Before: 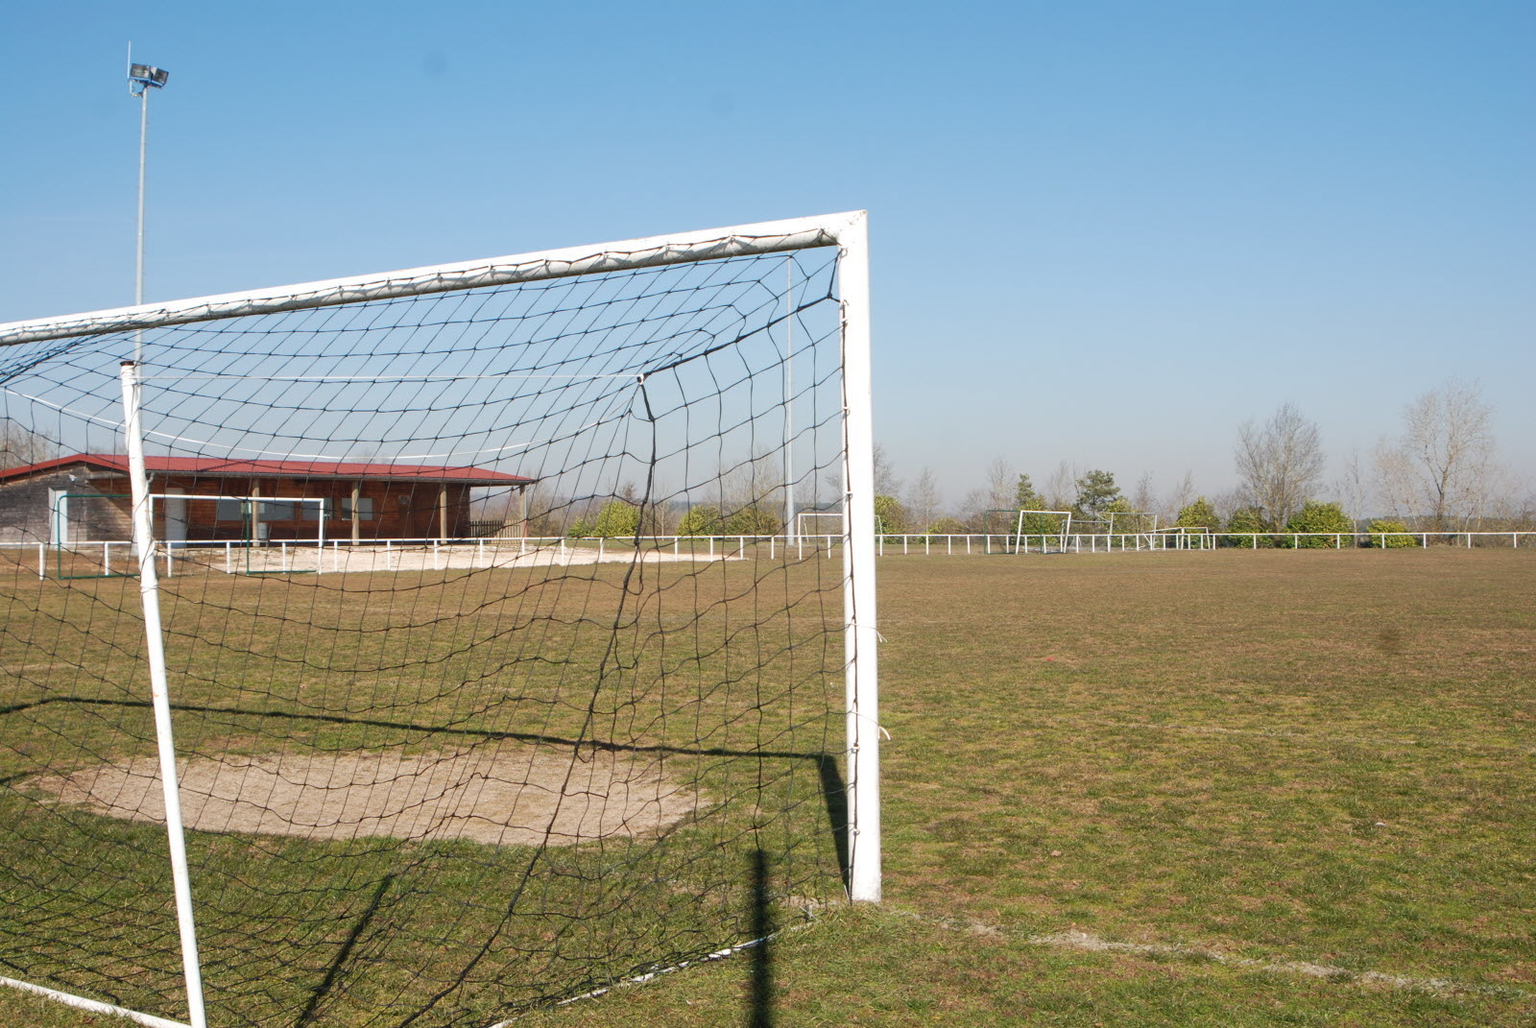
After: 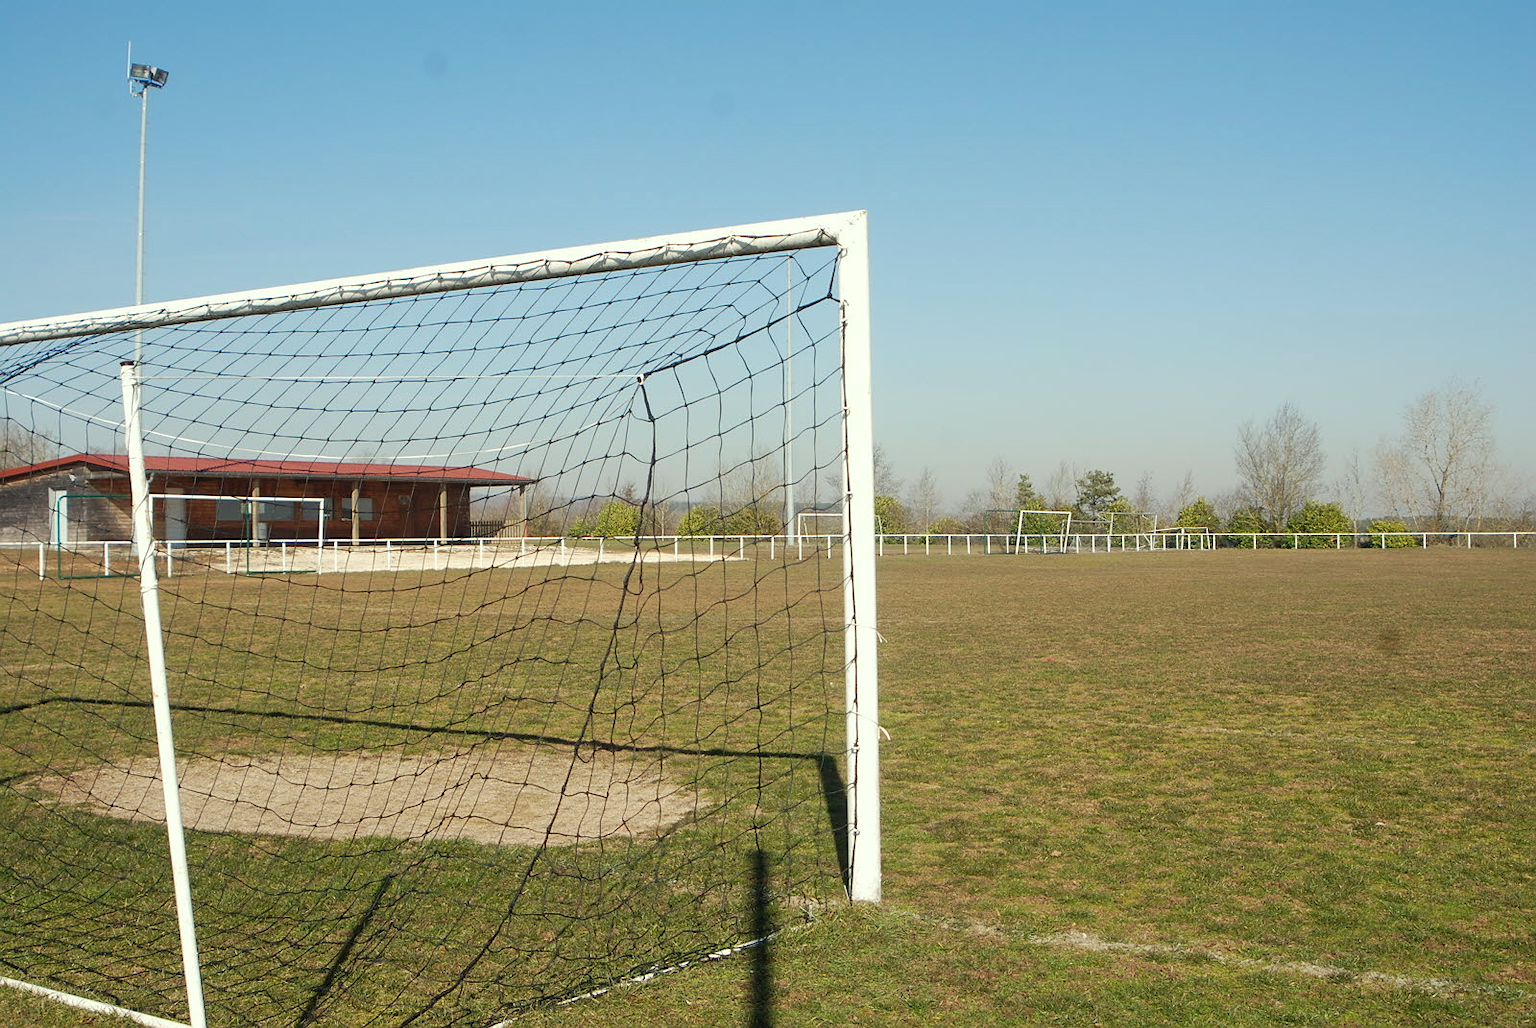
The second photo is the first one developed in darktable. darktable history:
sharpen: radius 0.973, amount 0.606
color correction: highlights a* -4.49, highlights b* 6.96
